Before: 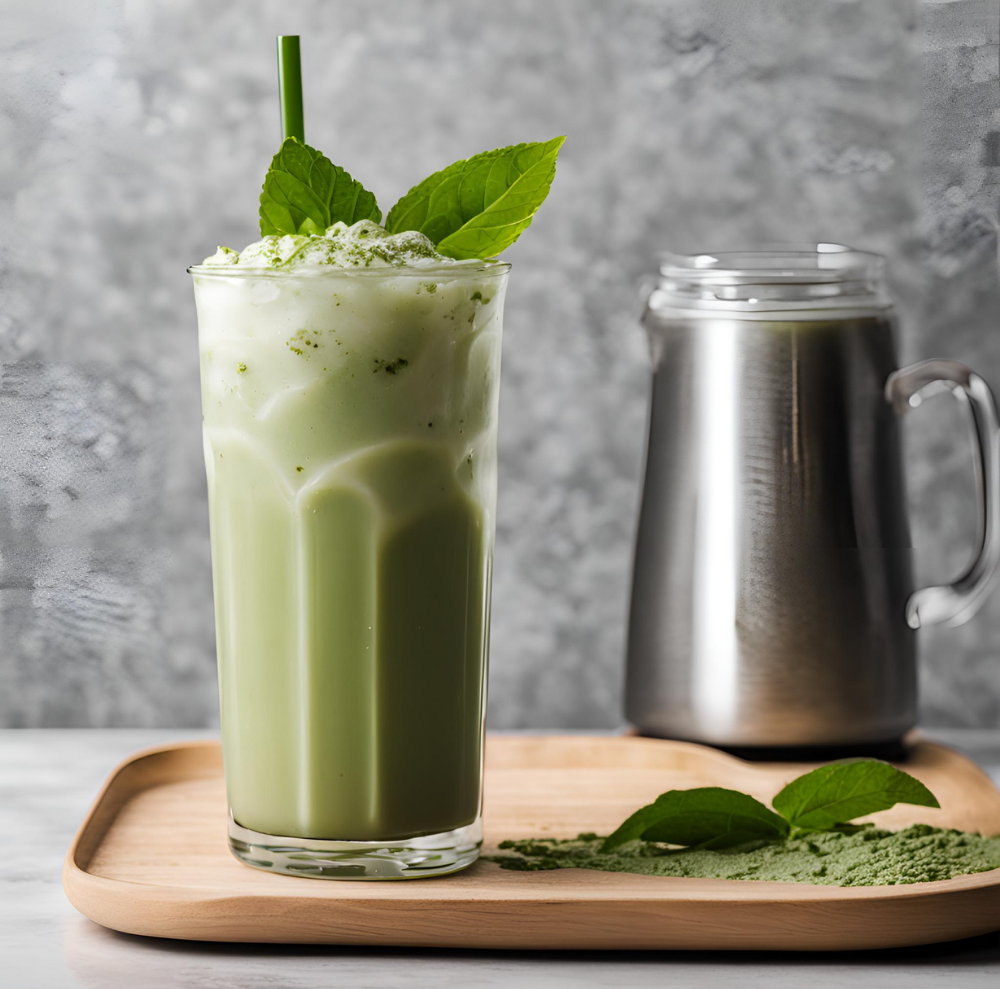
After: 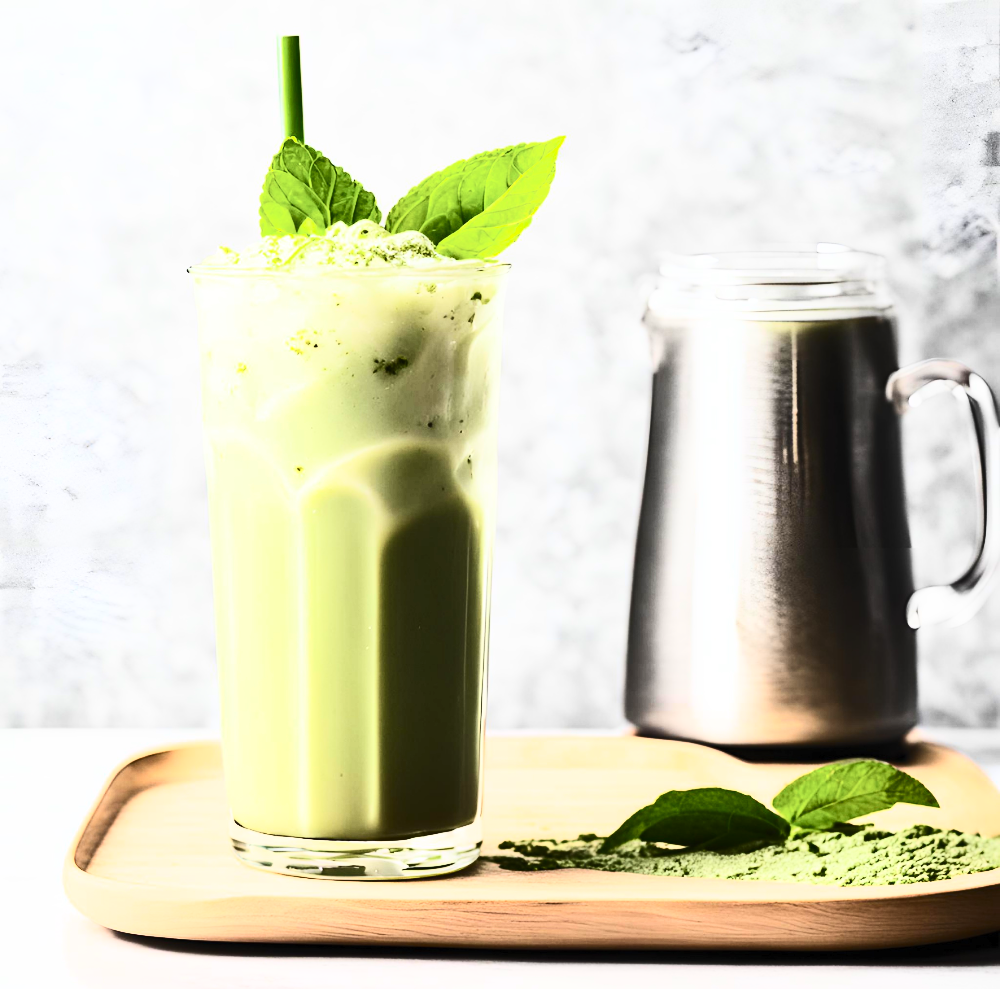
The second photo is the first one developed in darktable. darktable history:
contrast brightness saturation: contrast 0.613, brightness 0.354, saturation 0.137
base curve: curves: ch0 [(0, 0) (0.028, 0.03) (0.121, 0.232) (0.46, 0.748) (0.859, 0.968) (1, 1)]
